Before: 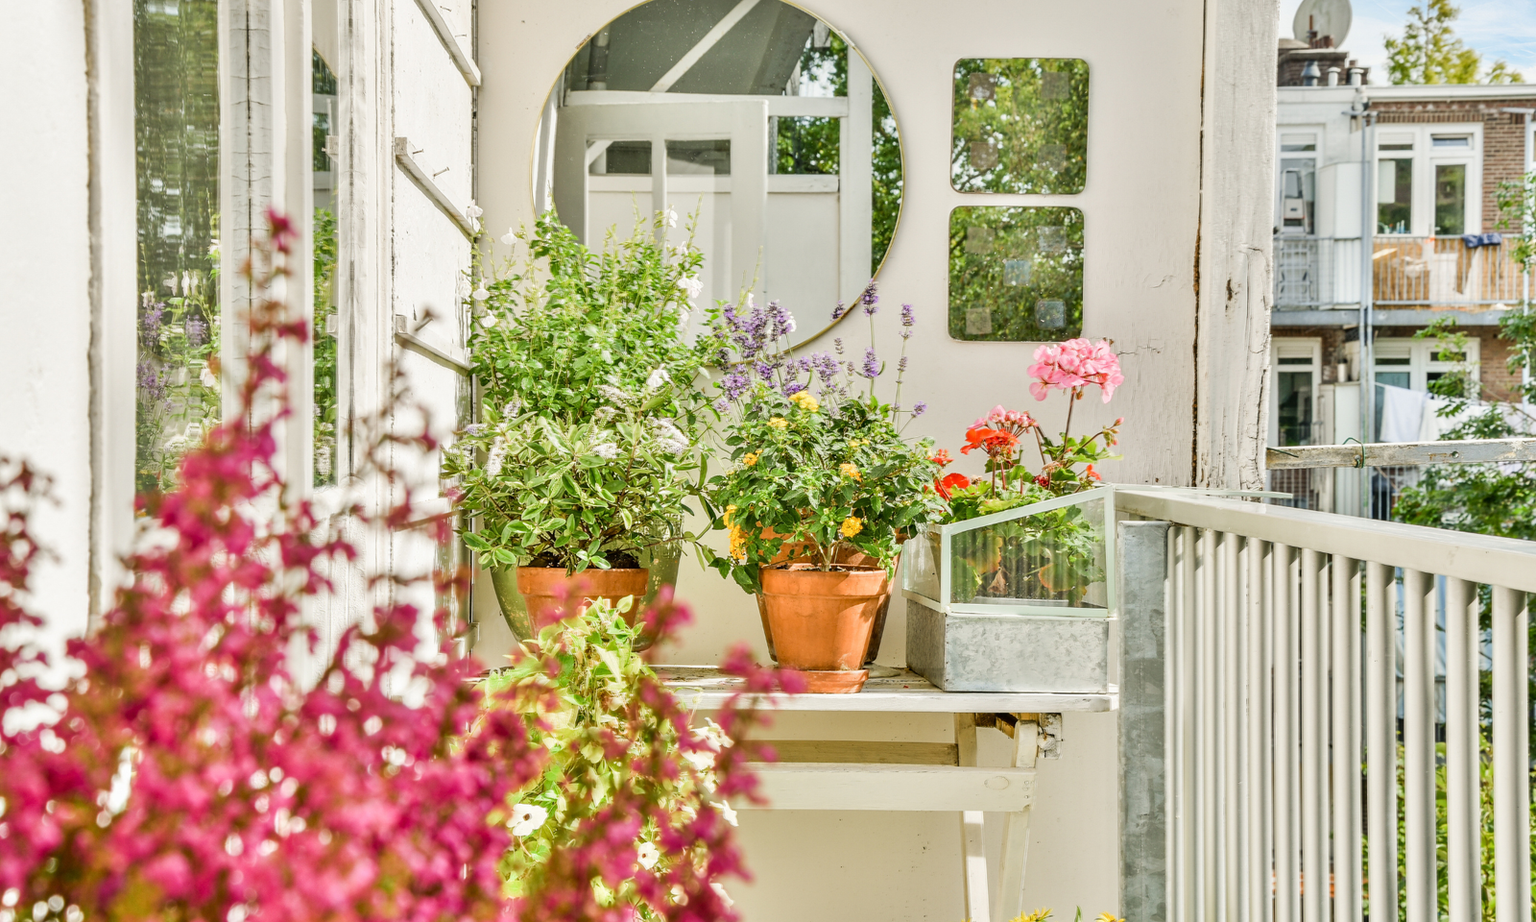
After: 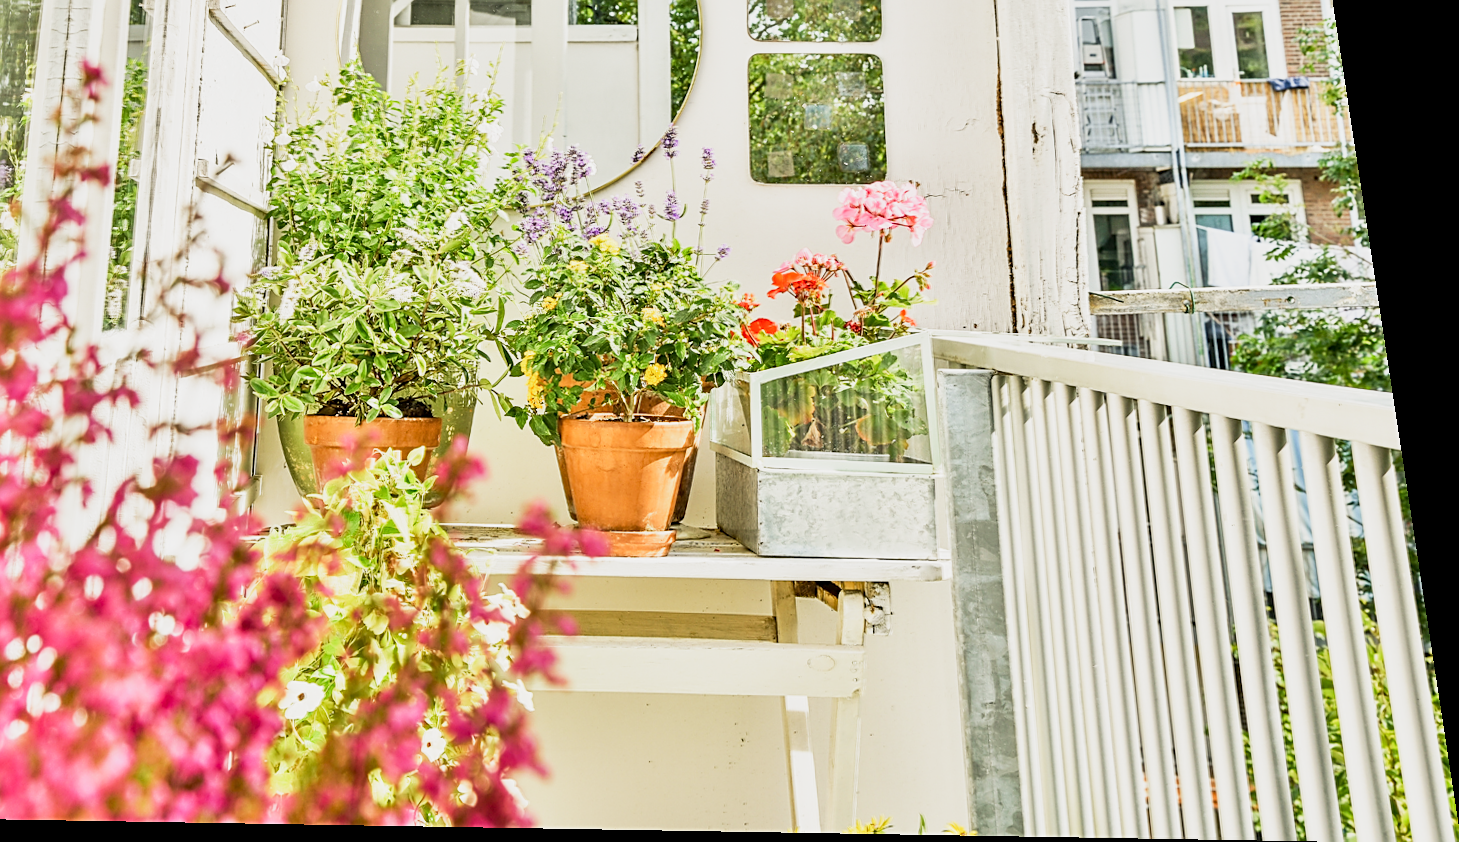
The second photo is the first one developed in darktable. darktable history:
base curve: curves: ch0 [(0, 0) (0.088, 0.125) (0.176, 0.251) (0.354, 0.501) (0.613, 0.749) (1, 0.877)], preserve colors none
rotate and perspective: rotation 0.128°, lens shift (vertical) -0.181, lens shift (horizontal) -0.044, shear 0.001, automatic cropping off
sharpen: on, module defaults
crop: left 16.315%, top 14.246%
